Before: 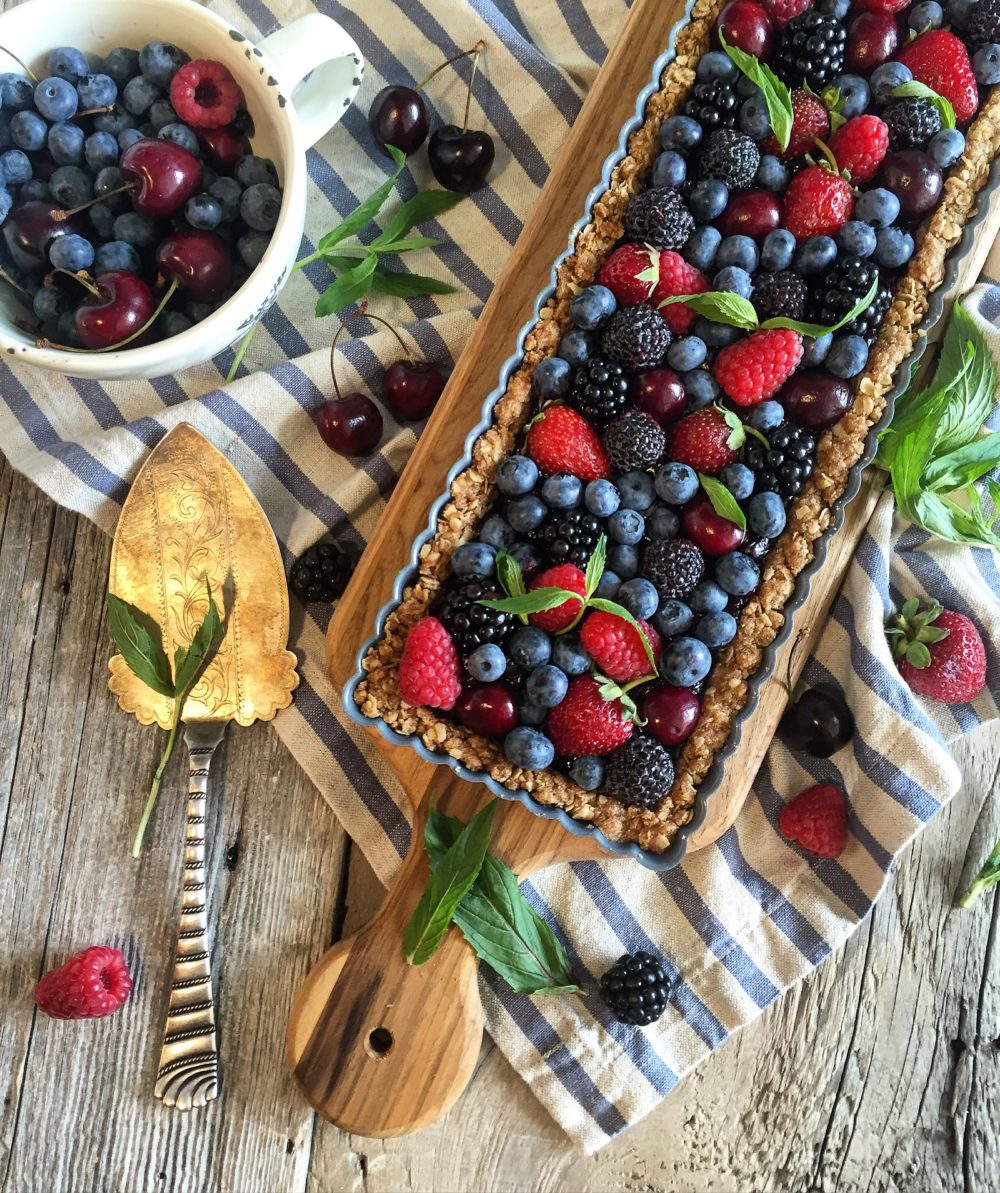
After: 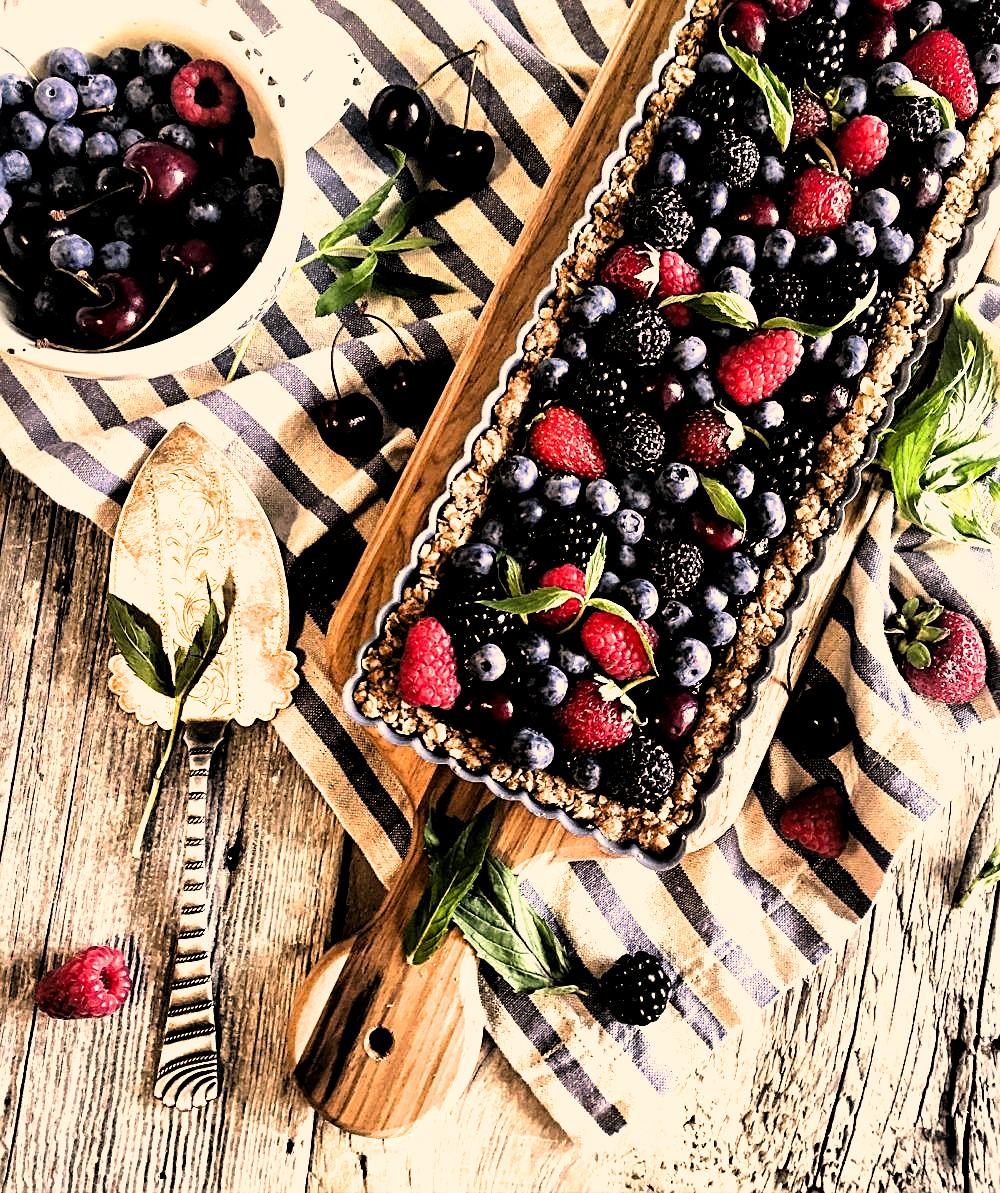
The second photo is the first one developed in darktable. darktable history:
local contrast: highlights 100%, shadows 100%, detail 120%, midtone range 0.2
sharpen: on, module defaults
color correction: highlights a* 17.88, highlights b* 18.79
tone equalizer: -8 EV -0.75 EV, -7 EV -0.7 EV, -6 EV -0.6 EV, -5 EV -0.4 EV, -3 EV 0.4 EV, -2 EV 0.6 EV, -1 EV 0.7 EV, +0 EV 0.75 EV, edges refinement/feathering 500, mask exposure compensation -1.57 EV, preserve details no
filmic rgb: black relative exposure -3.63 EV, white relative exposure 2.16 EV, hardness 3.62
